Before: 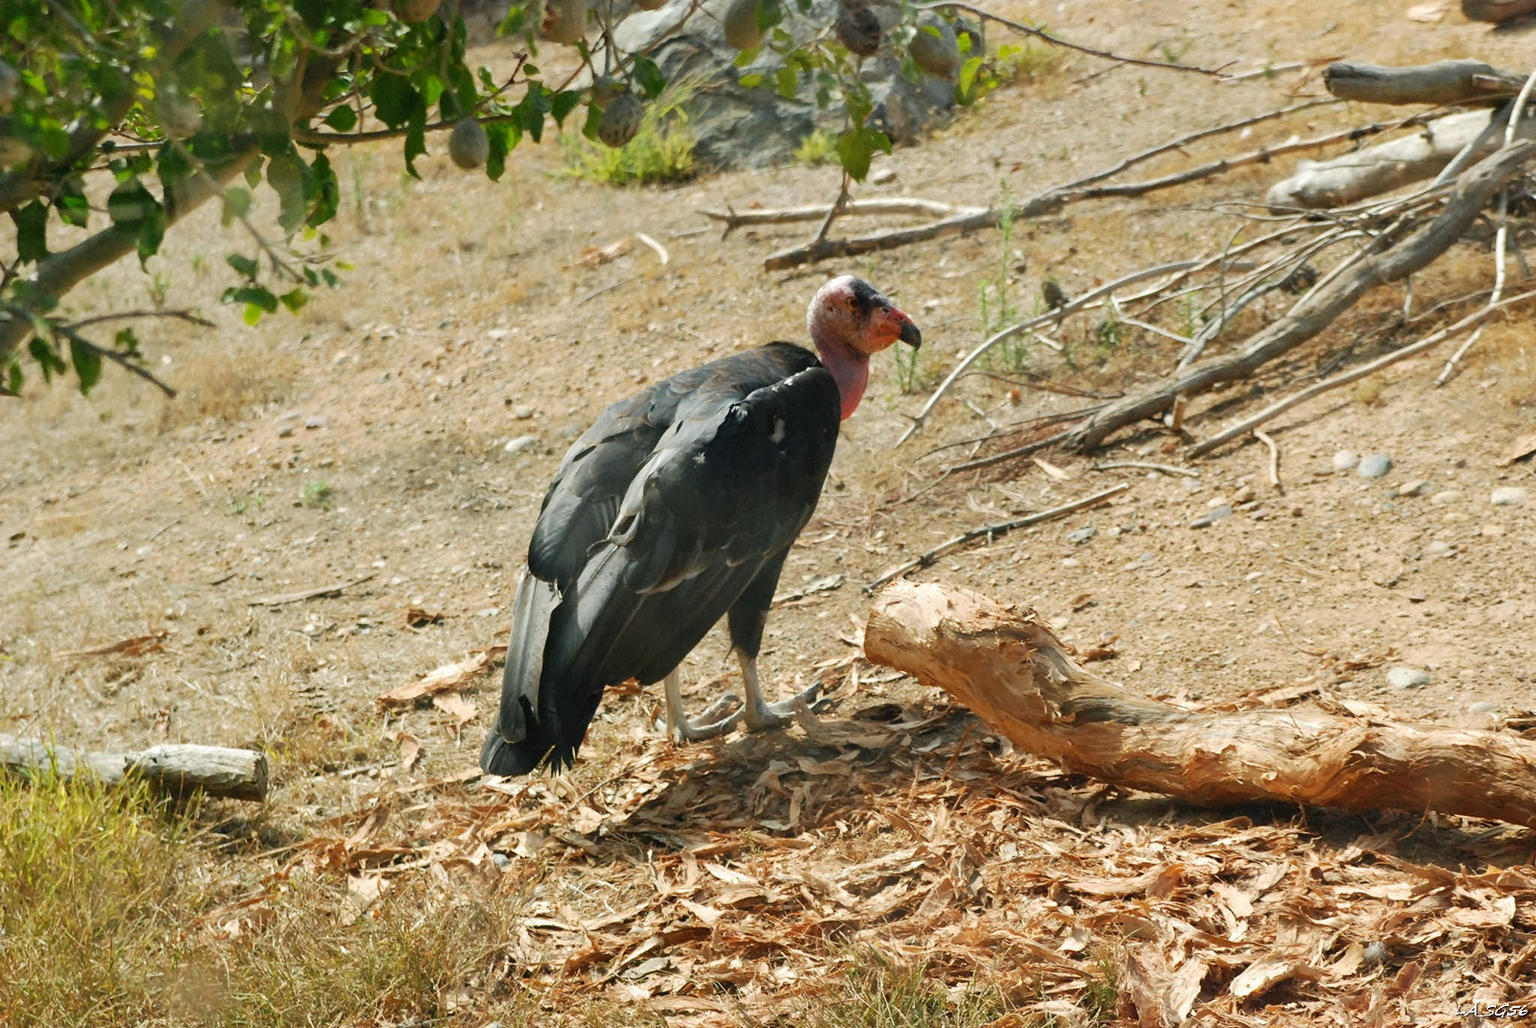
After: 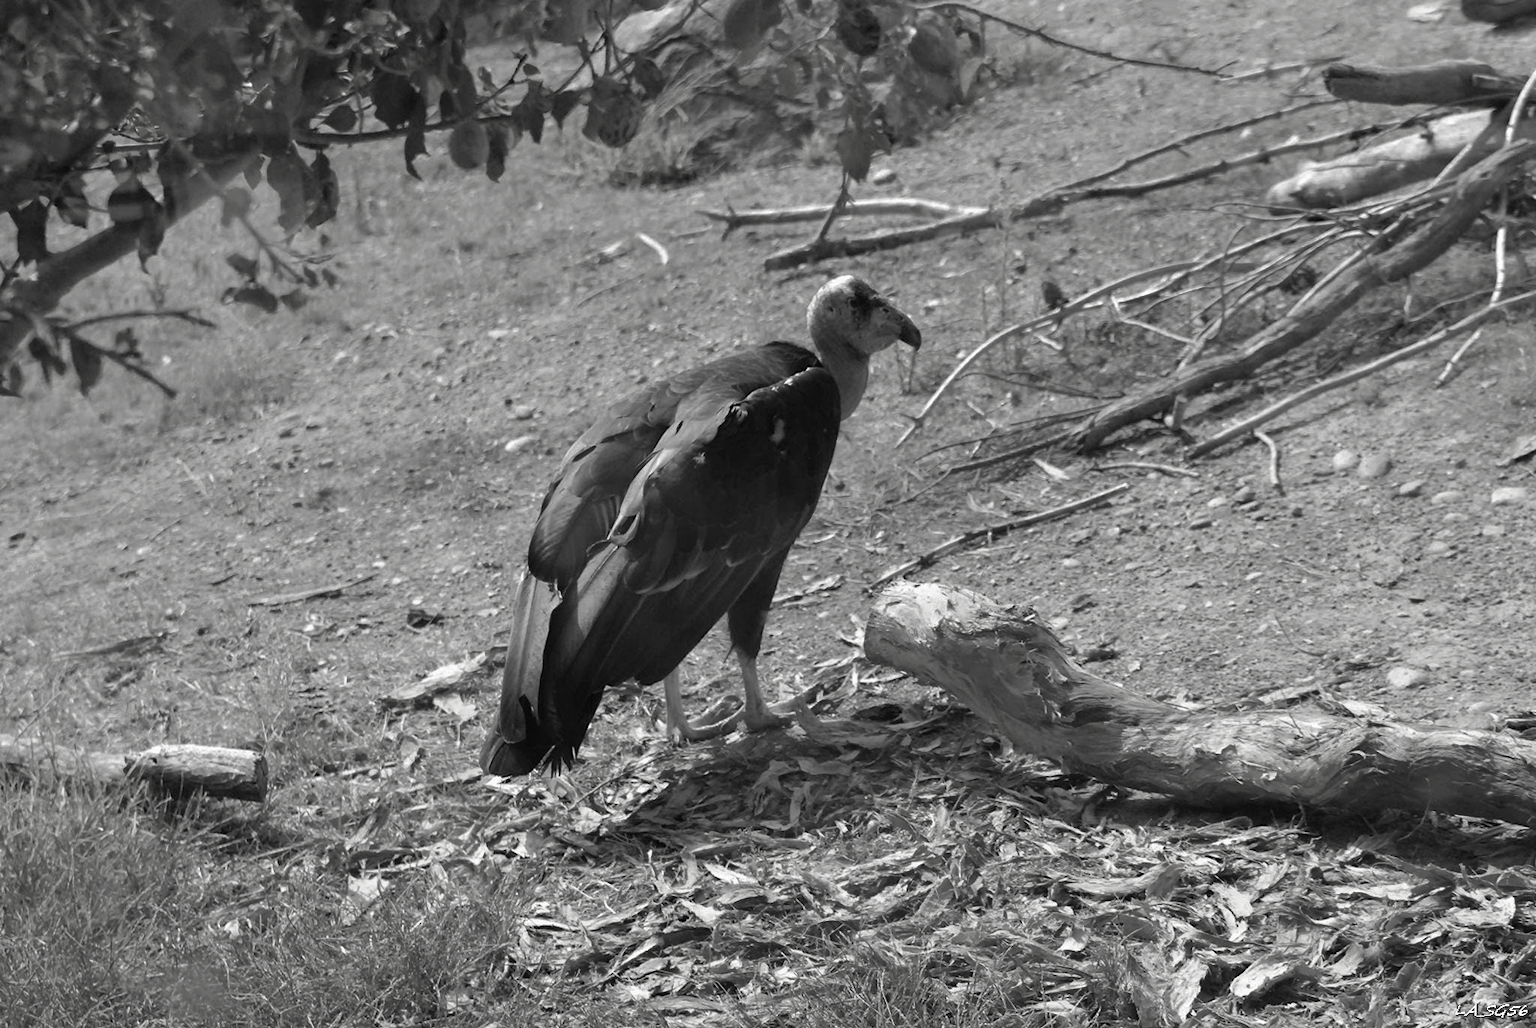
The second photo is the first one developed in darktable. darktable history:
base curve: curves: ch0 [(0, 0) (0.595, 0.418) (1, 1)], preserve colors none
contrast brightness saturation: saturation -0.989
